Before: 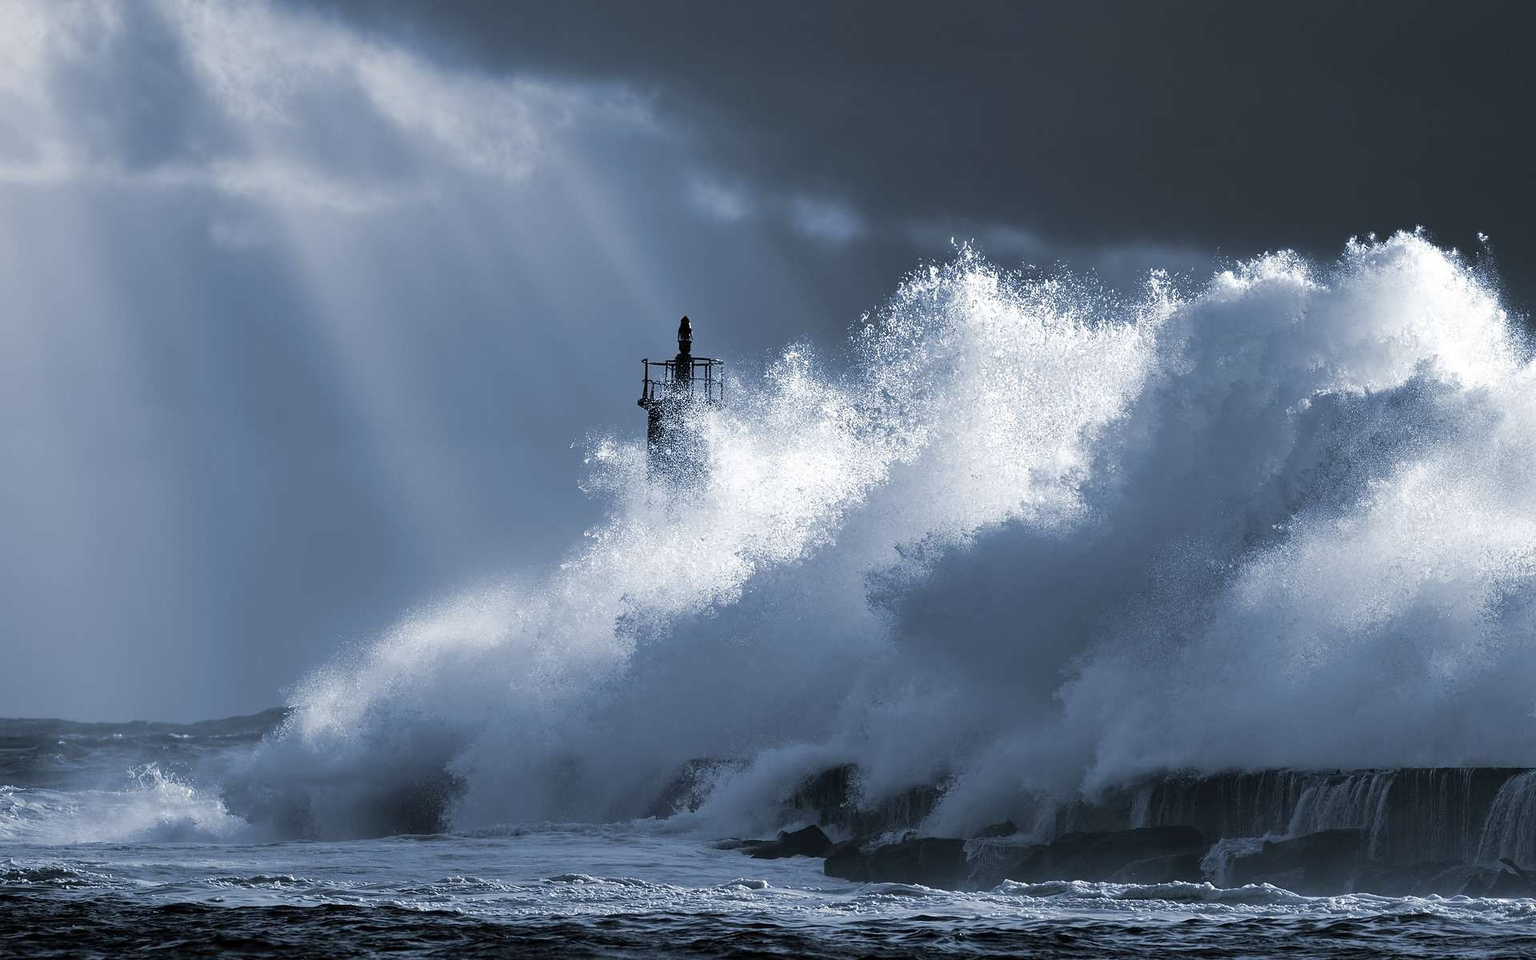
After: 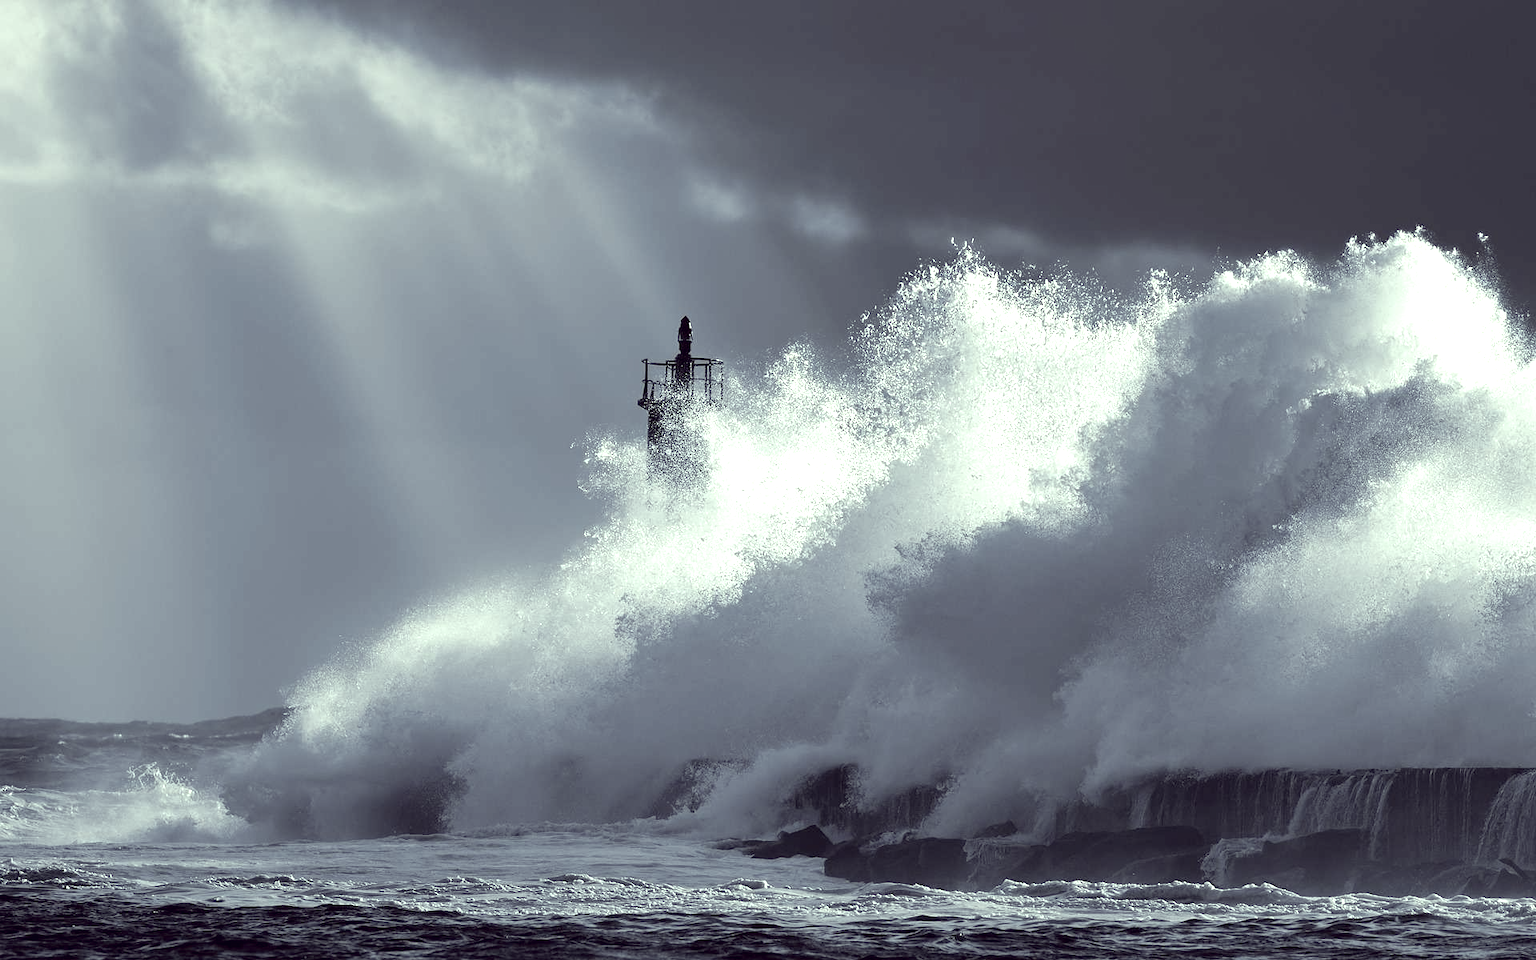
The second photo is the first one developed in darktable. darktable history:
exposure: black level correction 0.001, exposure 0.5 EV, compensate exposure bias true, compensate highlight preservation false
color correction: highlights a* -20.17, highlights b* 20.27, shadows a* 20.03, shadows b* -20.46, saturation 0.43
